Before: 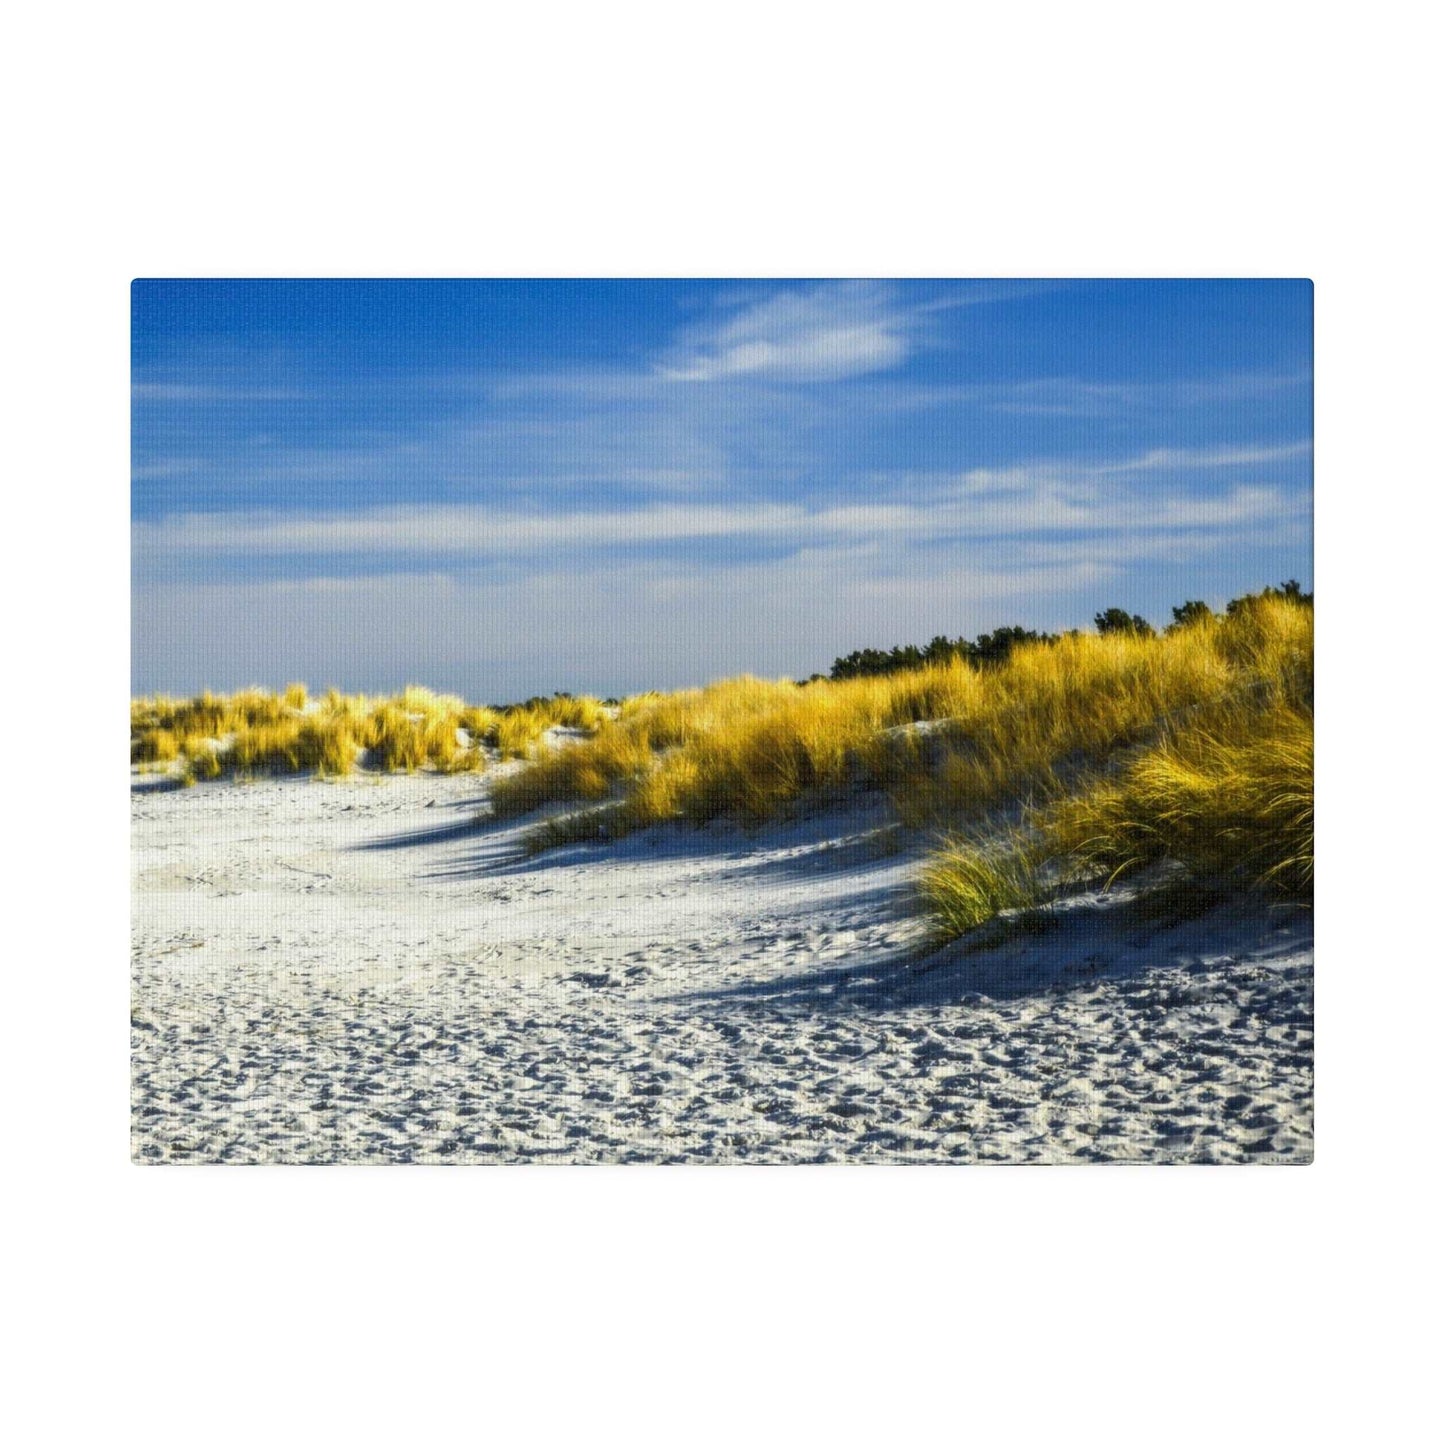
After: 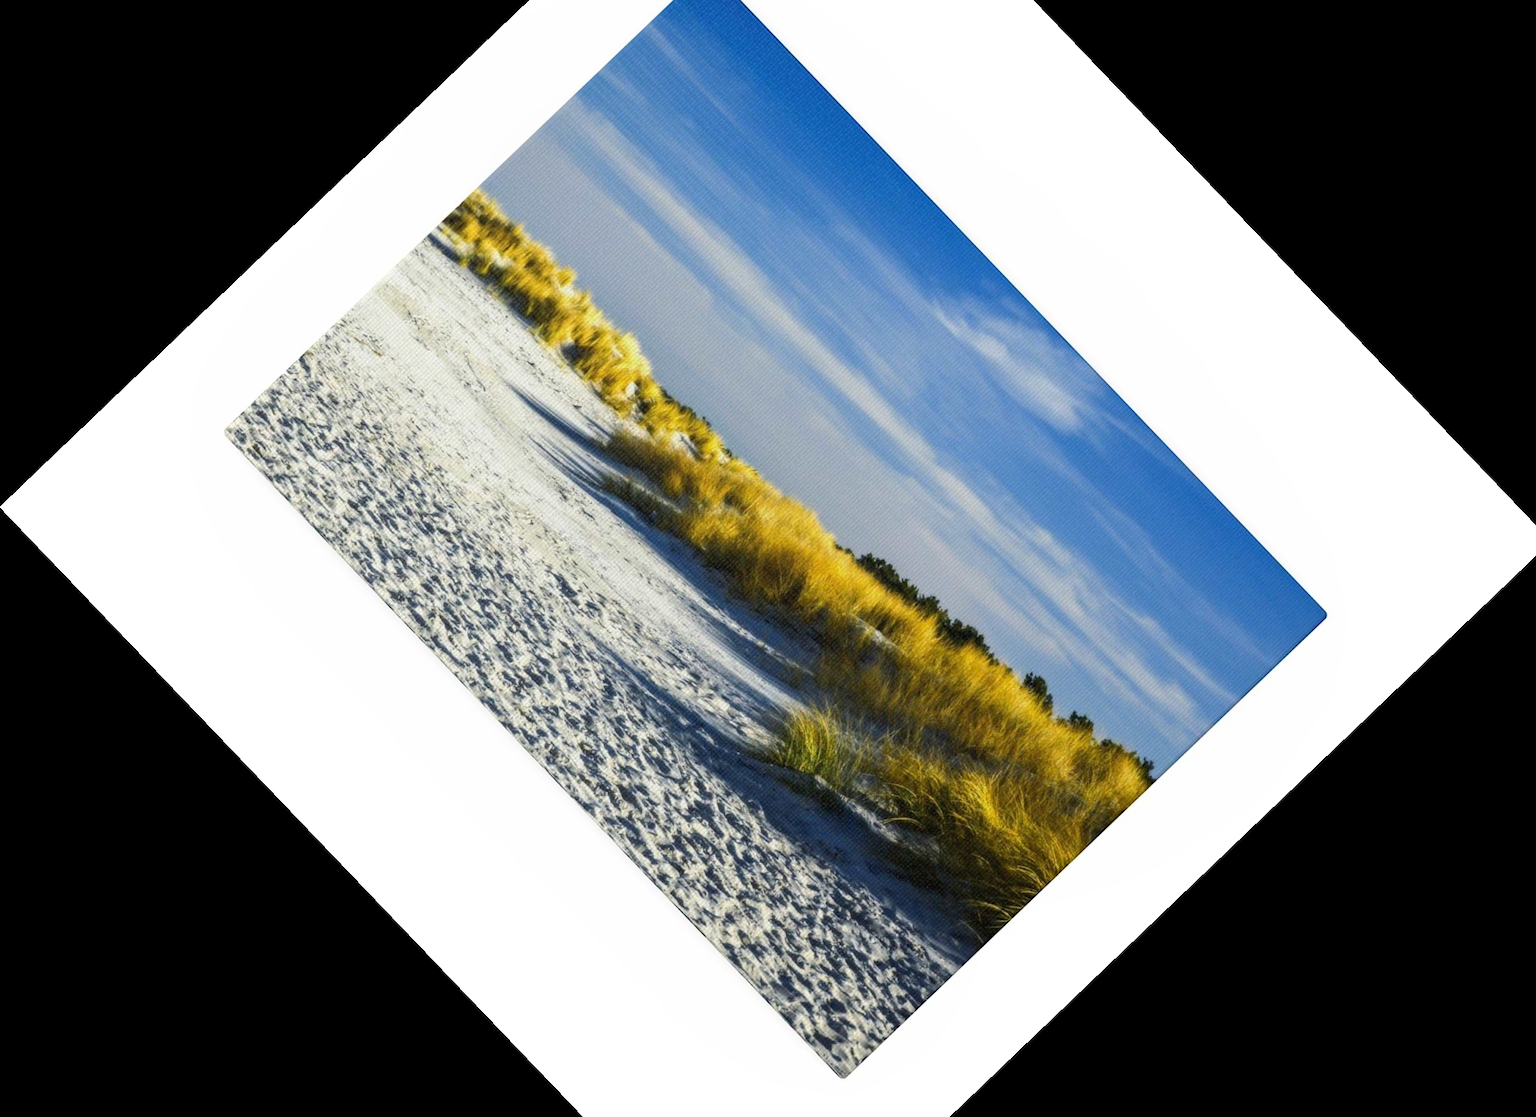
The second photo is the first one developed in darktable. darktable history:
crop and rotate: angle -46.26°, top 16.234%, right 0.912%, bottom 11.704%
local contrast: mode bilateral grid, contrast 100, coarseness 100, detail 94%, midtone range 0.2
